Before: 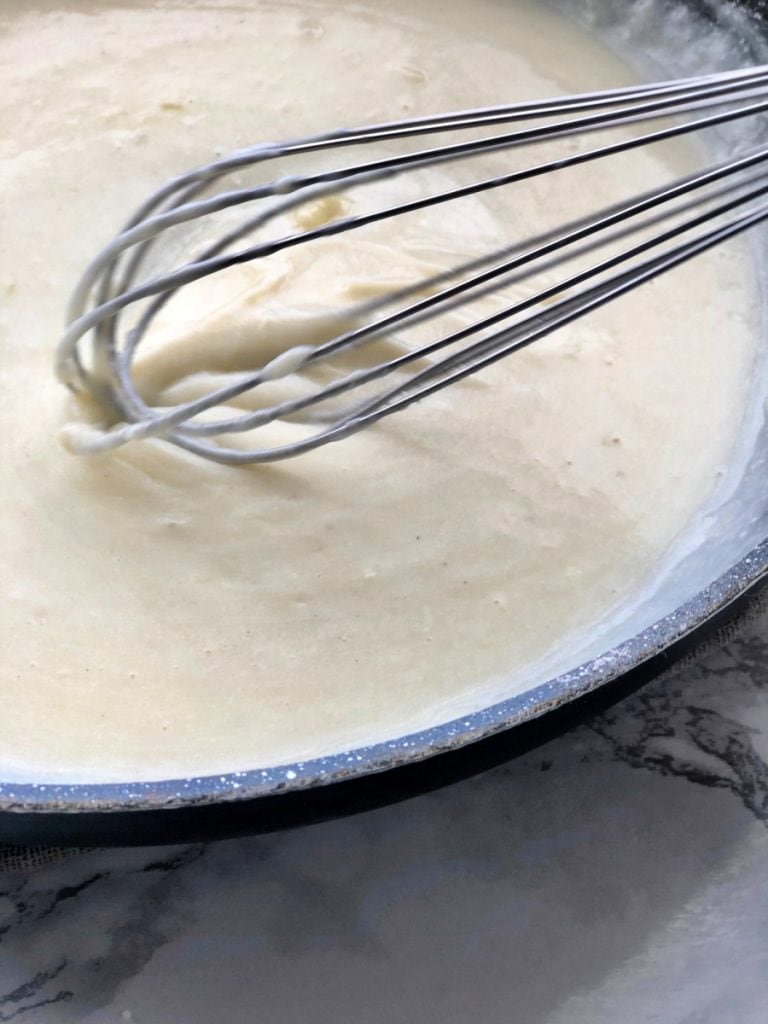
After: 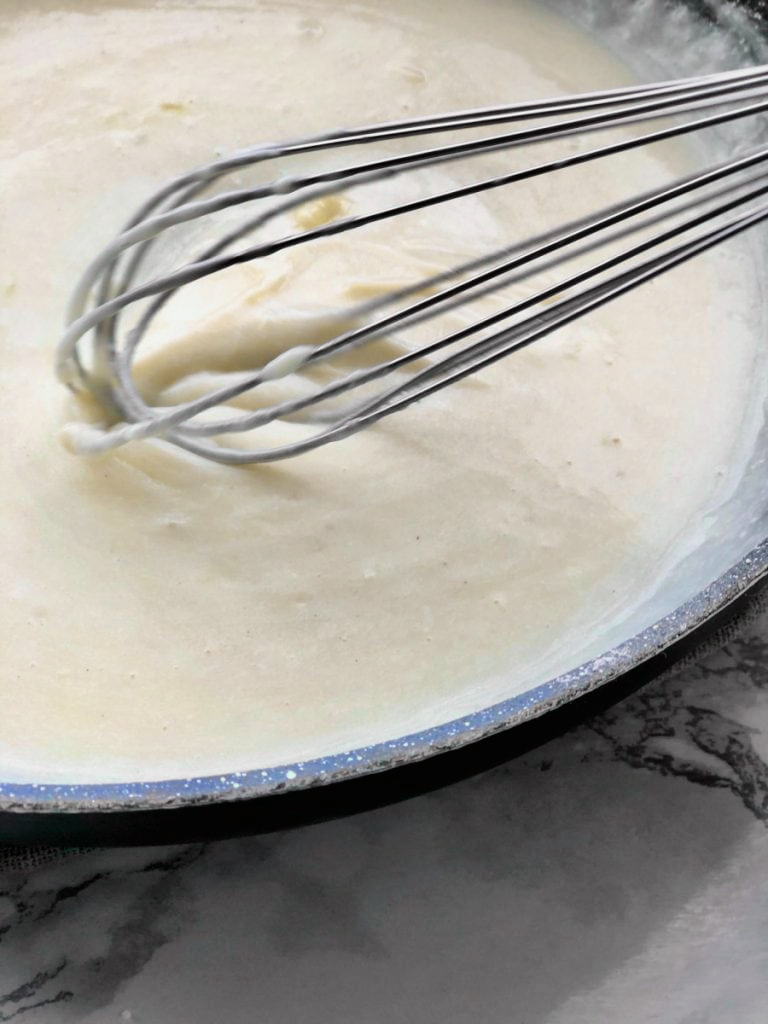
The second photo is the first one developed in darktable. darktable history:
tone curve: curves: ch0 [(0, 0.008) (0.107, 0.091) (0.283, 0.287) (0.461, 0.498) (0.64, 0.679) (0.822, 0.841) (0.998, 0.978)]; ch1 [(0, 0) (0.316, 0.349) (0.466, 0.442) (0.502, 0.5) (0.527, 0.519) (0.561, 0.553) (0.608, 0.629) (0.669, 0.704) (0.859, 0.899) (1, 1)]; ch2 [(0, 0) (0.33, 0.301) (0.421, 0.443) (0.473, 0.498) (0.502, 0.504) (0.522, 0.525) (0.592, 0.61) (0.705, 0.7) (1, 1)], color space Lab, independent channels, preserve colors none
exposure: black level correction 0.002, exposure -0.1 EV, compensate highlight preservation false
